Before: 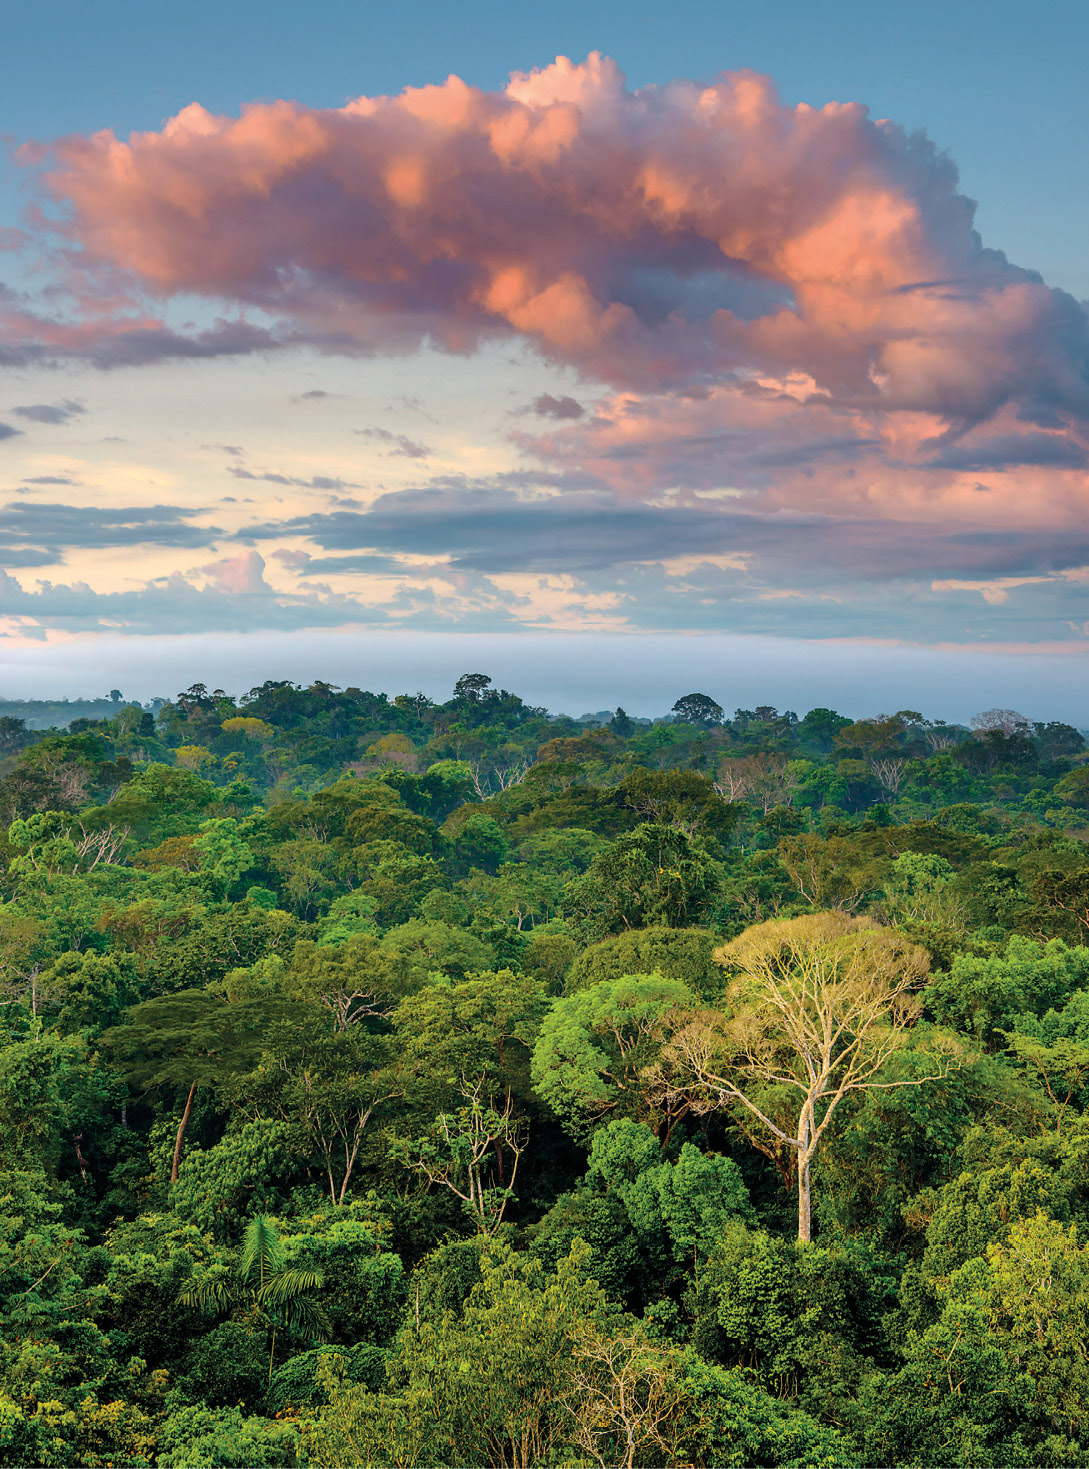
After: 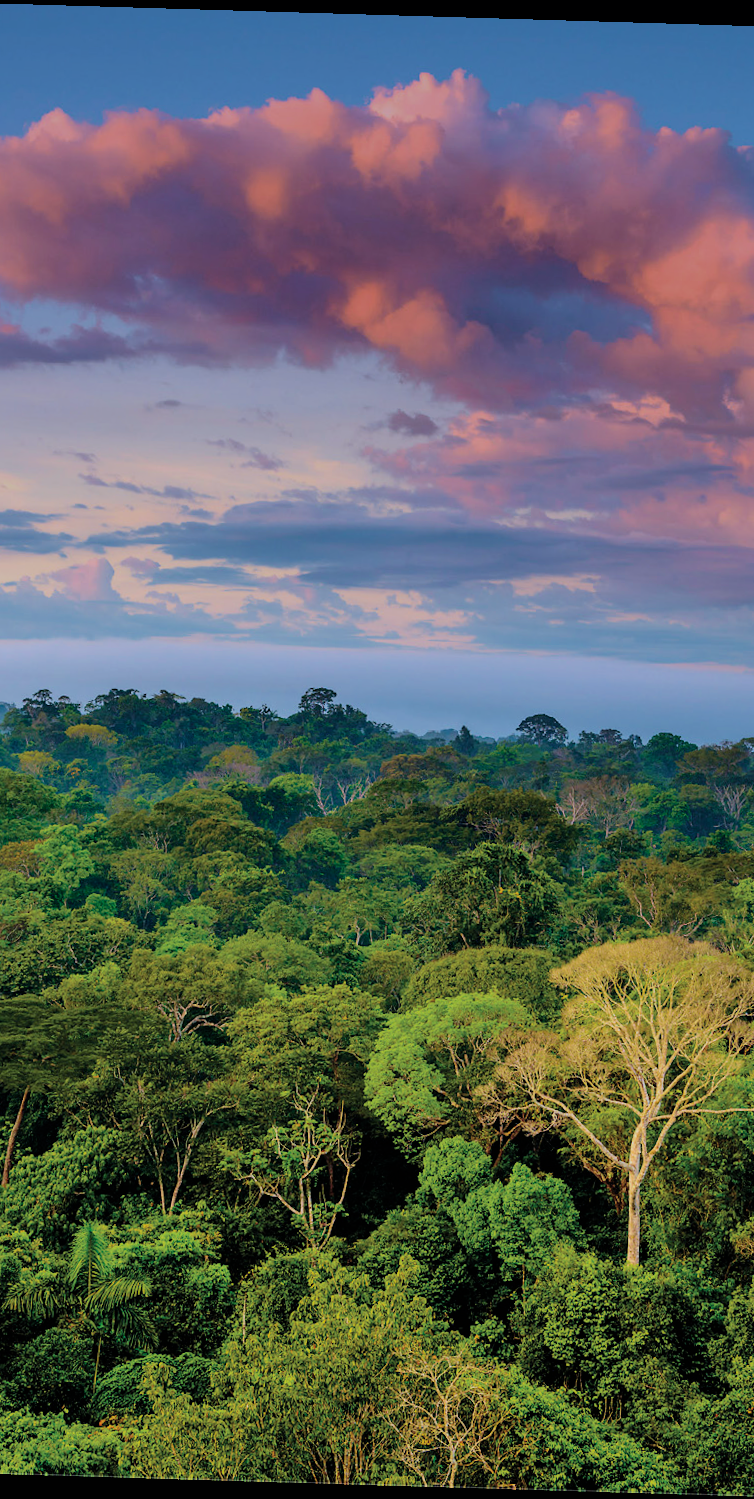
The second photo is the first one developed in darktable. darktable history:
rotate and perspective: rotation 1.72°, automatic cropping off
filmic rgb: black relative exposure -7.65 EV, white relative exposure 4.56 EV, hardness 3.61, color science v6 (2022)
exposure: black level correction -0.001, exposure 0.08 EV, compensate highlight preservation false
crop and rotate: left 15.754%, right 17.579%
graduated density: hue 238.83°, saturation 50%
velvia: on, module defaults
tone equalizer: on, module defaults
